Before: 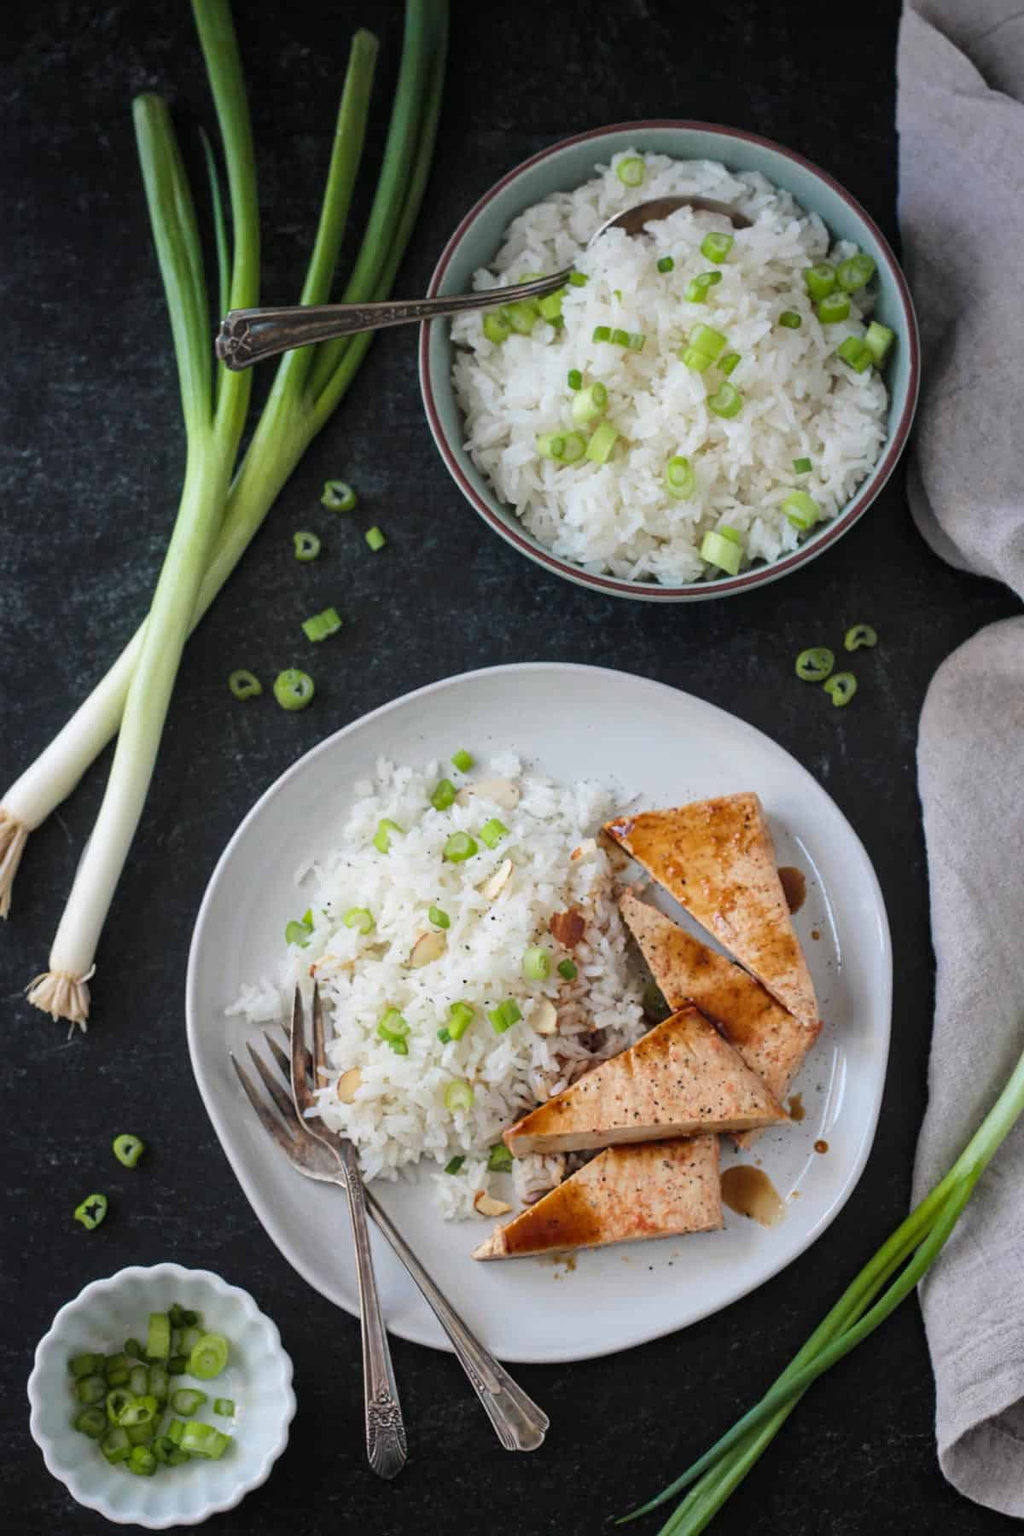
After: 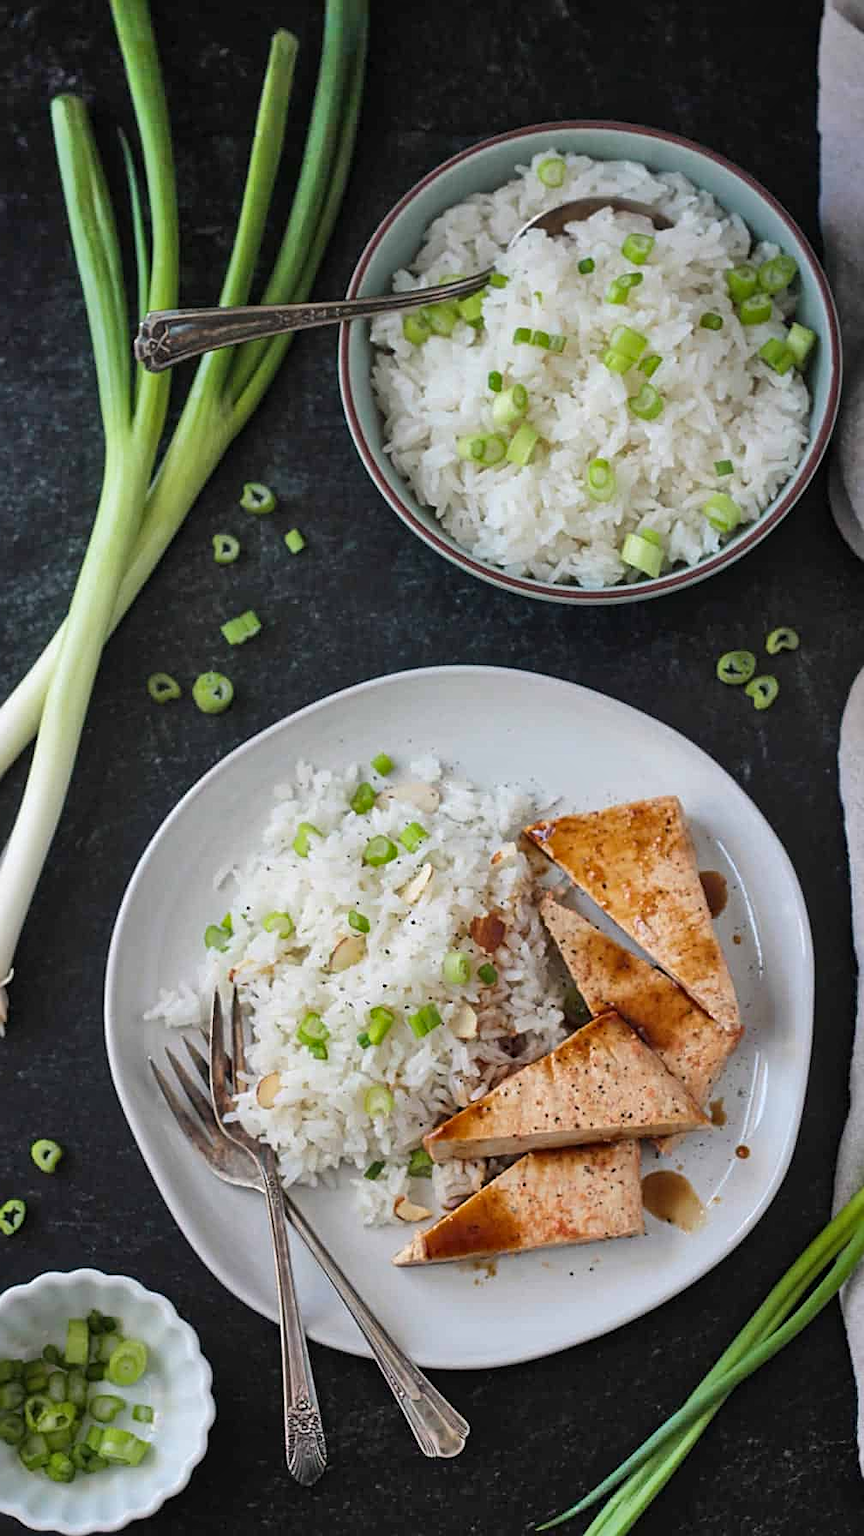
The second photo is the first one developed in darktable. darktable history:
sharpen: on, module defaults
tone equalizer: on, module defaults
crop: left 8.026%, right 7.374%
shadows and highlights: soften with gaussian
